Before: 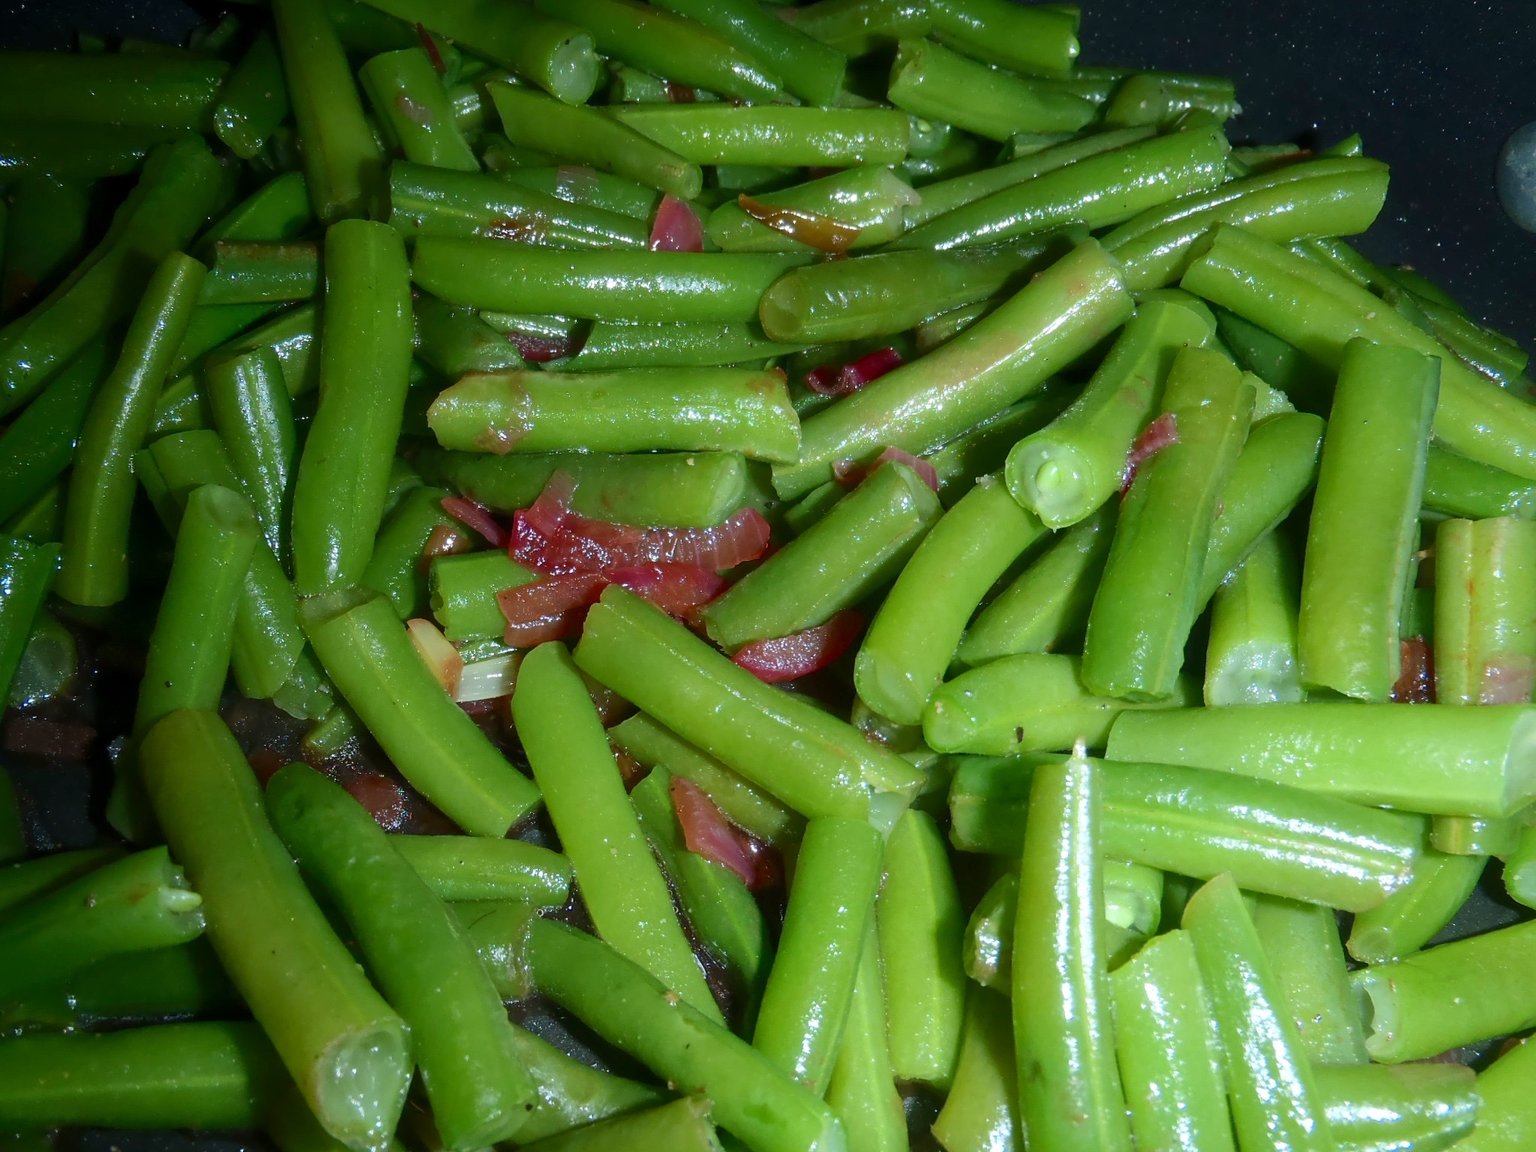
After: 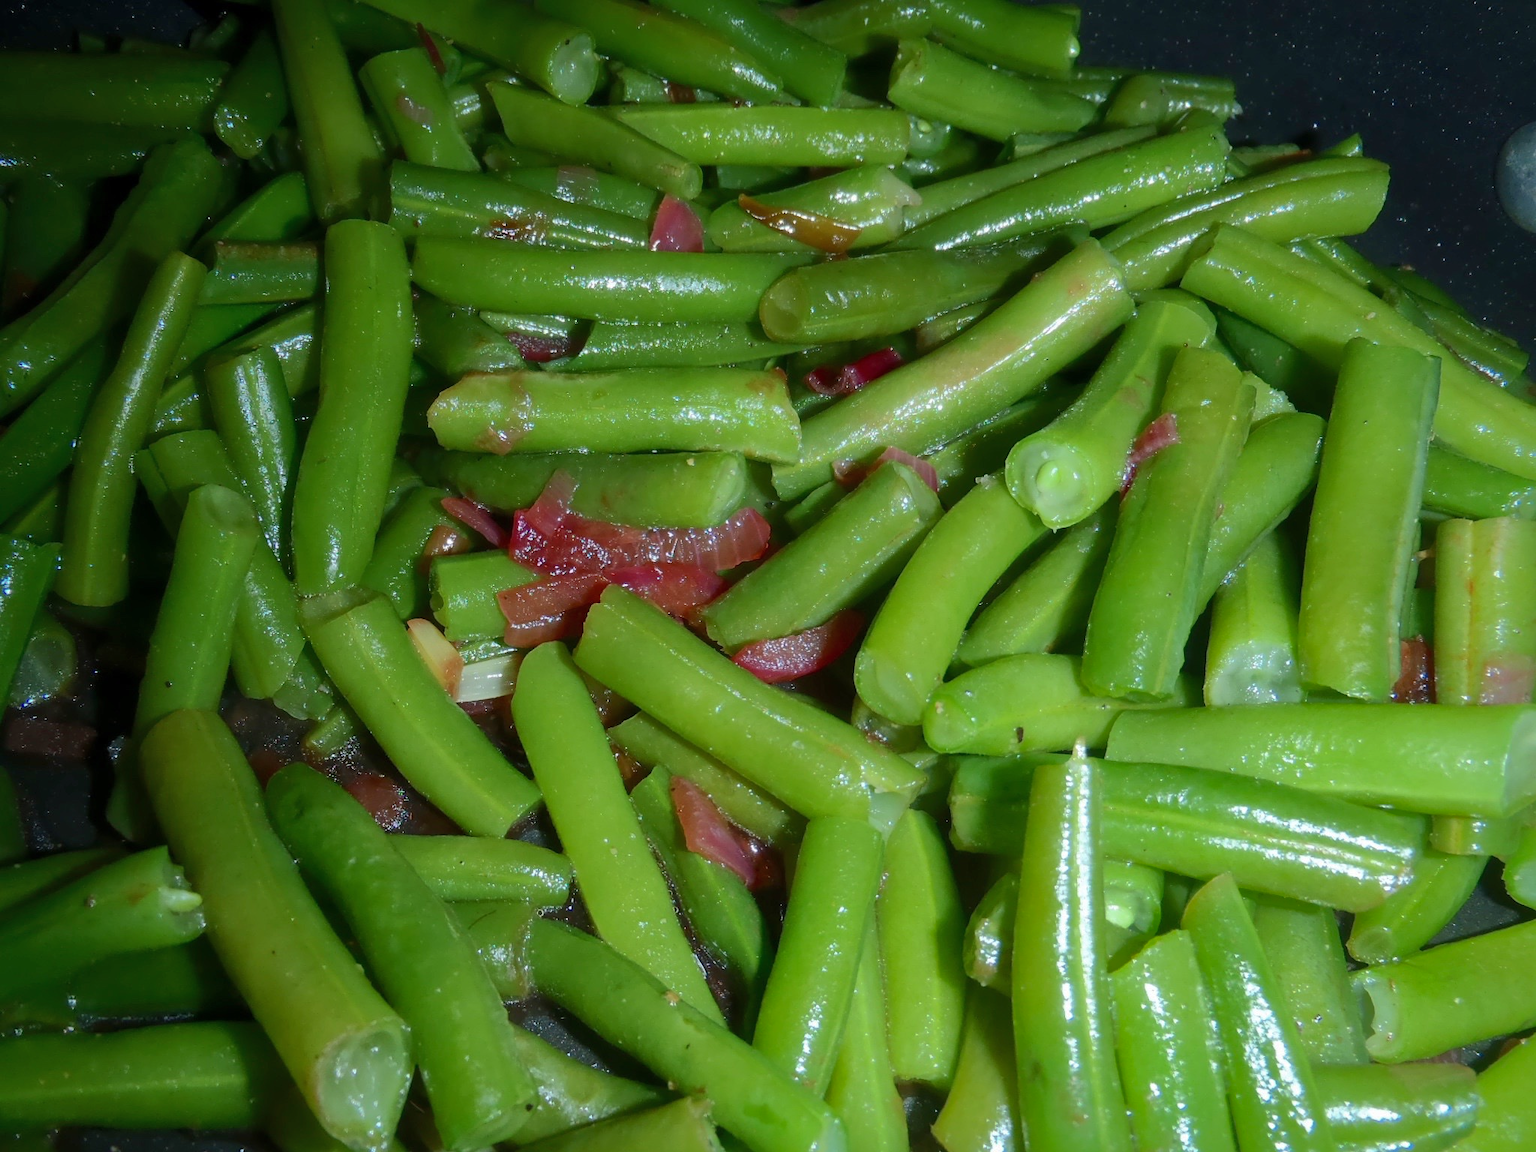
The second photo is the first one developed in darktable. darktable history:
shadows and highlights: shadows 24.87, highlights -69.44
